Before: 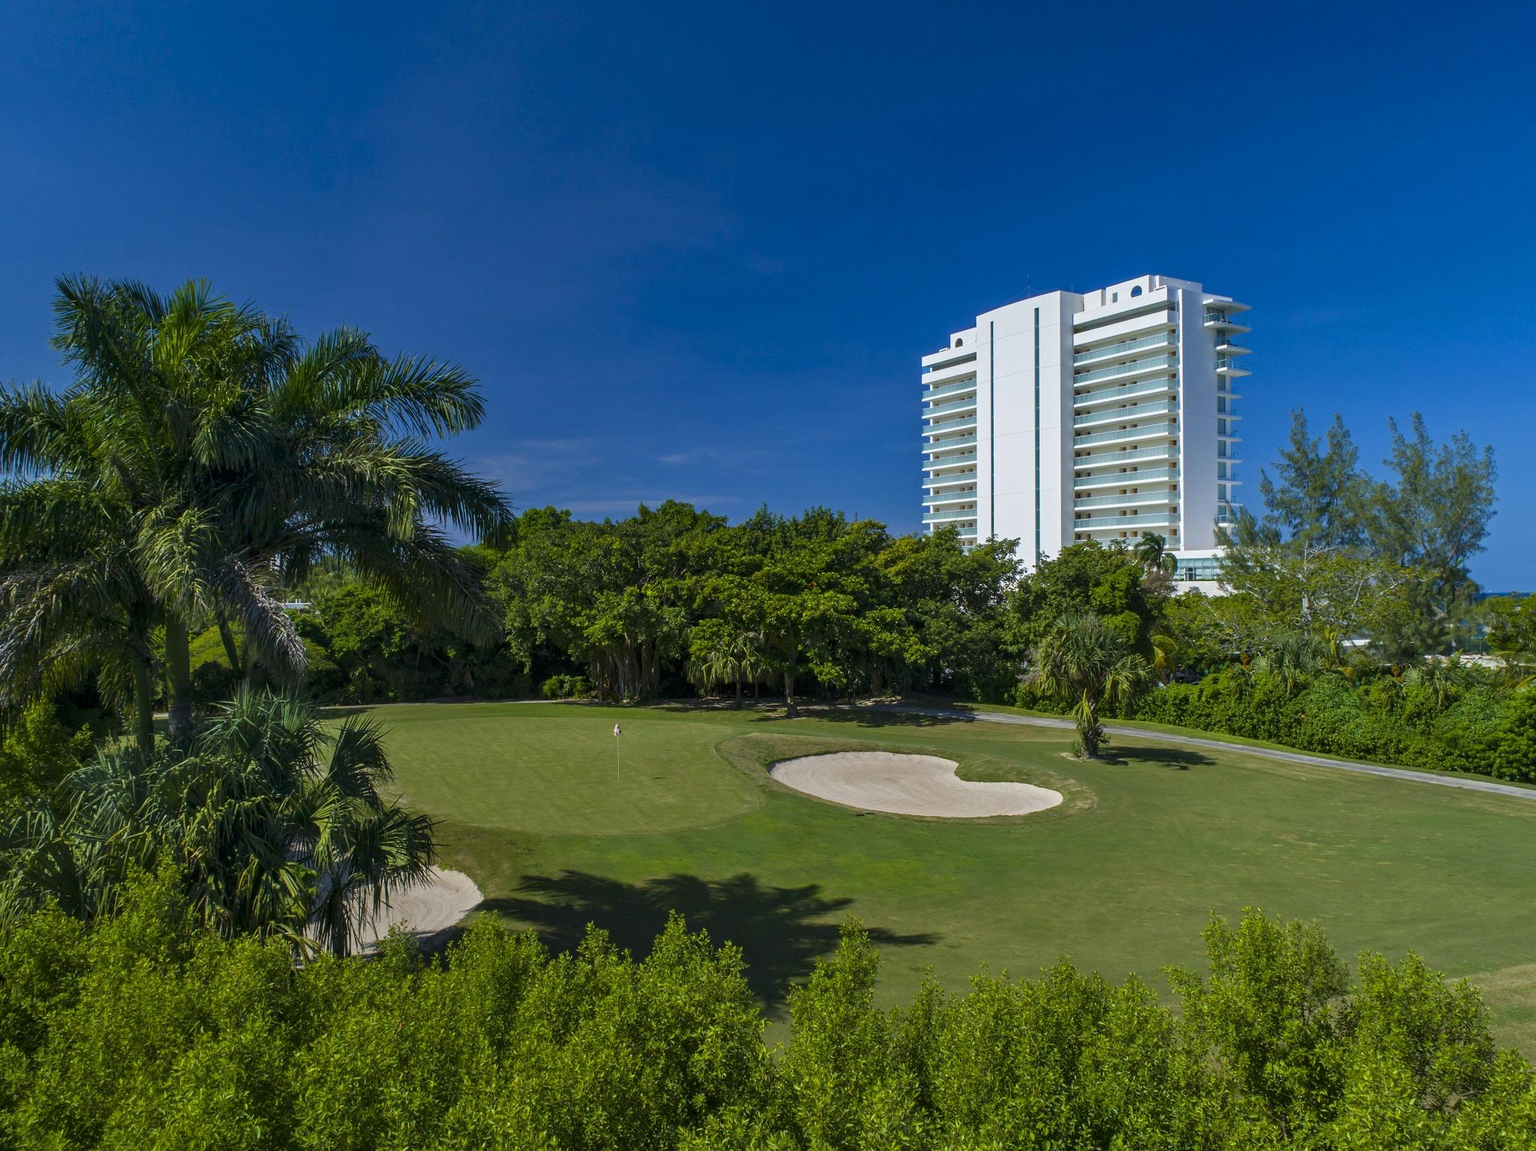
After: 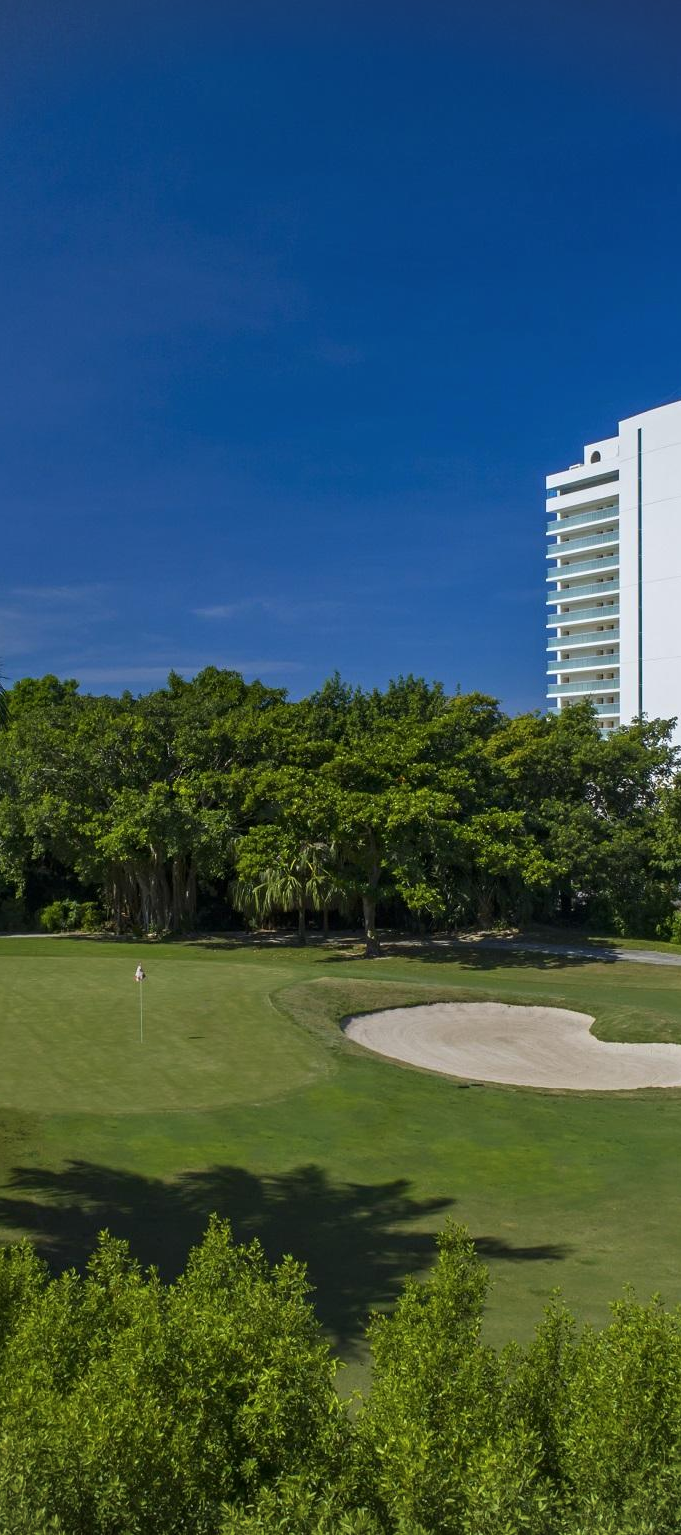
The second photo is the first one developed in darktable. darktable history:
vignetting: fall-off start 92.6%, brightness -0.52, saturation -0.51, center (-0.012, 0)
color balance rgb: linear chroma grading › global chroma 1.5%, linear chroma grading › mid-tones -1%, perceptual saturation grading › global saturation -3%, perceptual saturation grading › shadows -2%
crop: left 33.36%, right 33.36%
